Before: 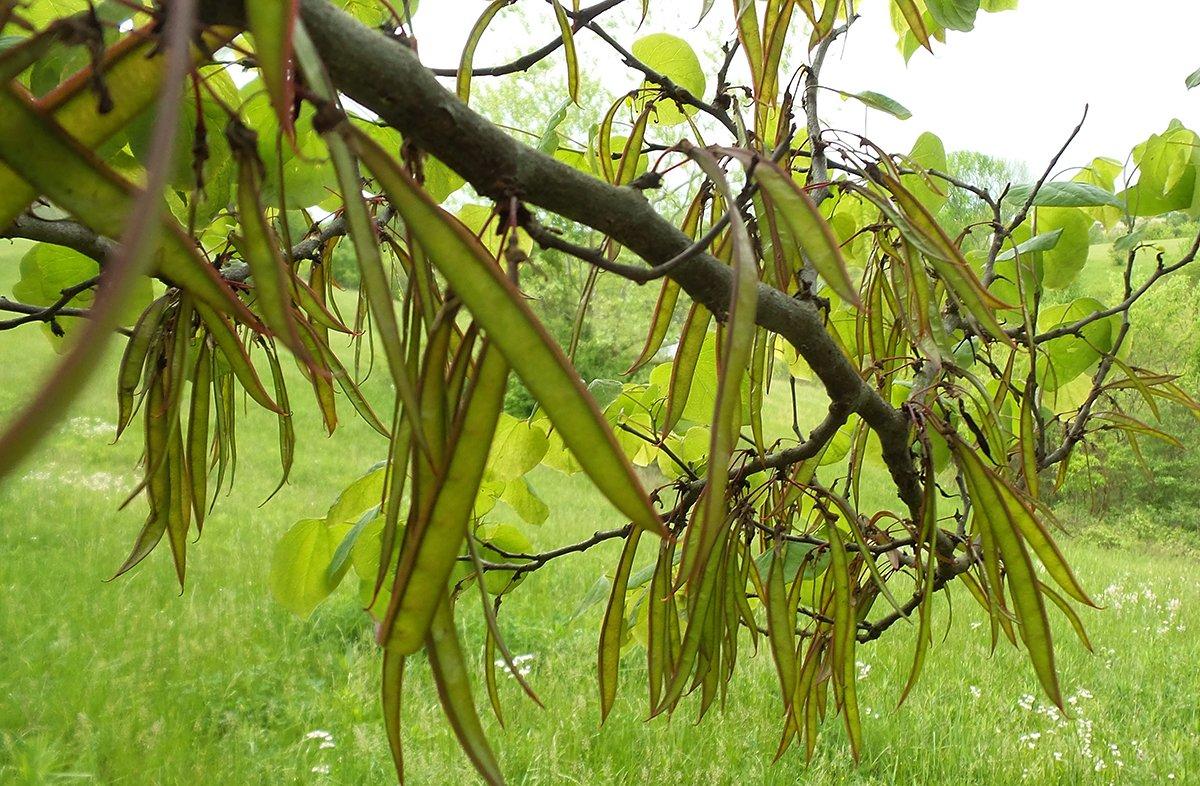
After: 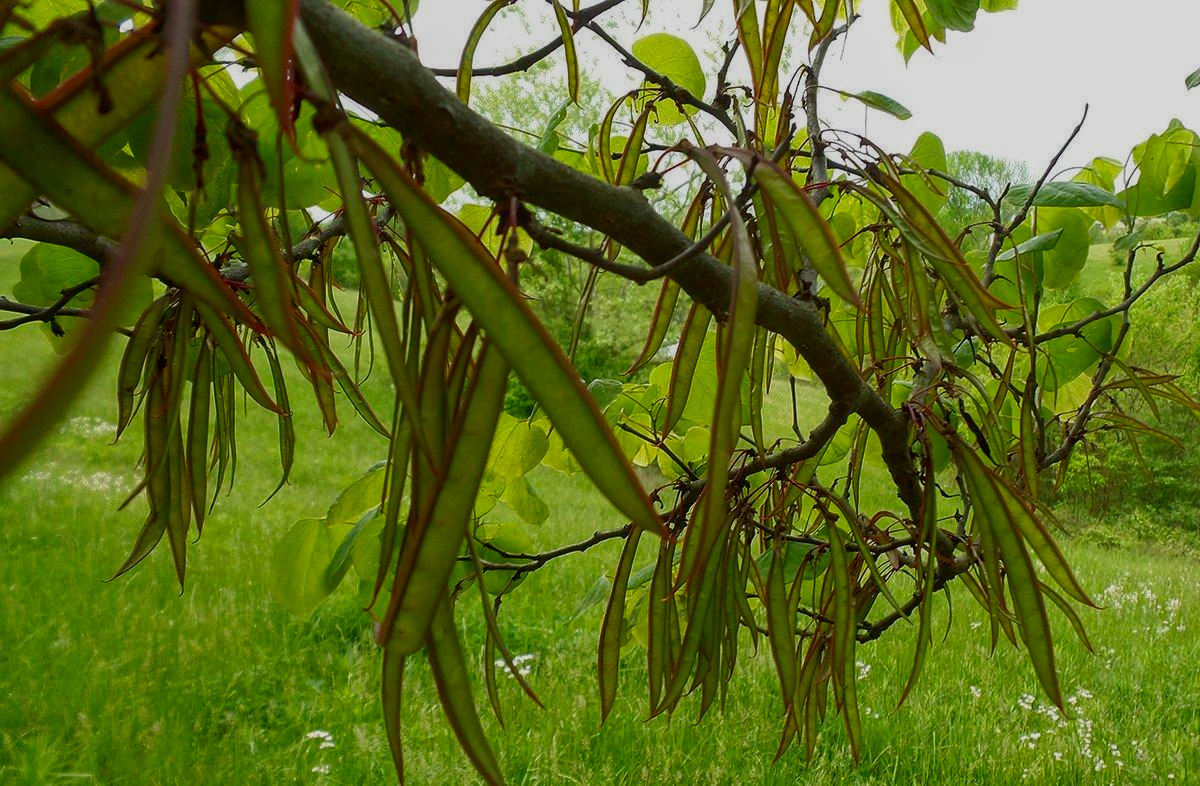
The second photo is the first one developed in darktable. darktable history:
local contrast: detail 110%
tone equalizer: -8 EV 0.266 EV, -7 EV 0.401 EV, -6 EV 0.432 EV, -5 EV 0.28 EV, -3 EV -0.251 EV, -2 EV -0.387 EV, -1 EV -0.412 EV, +0 EV -0.252 EV, edges refinement/feathering 500, mask exposure compensation -1.57 EV, preserve details no
contrast brightness saturation: contrast 0.105, brightness -0.255, saturation 0.142
